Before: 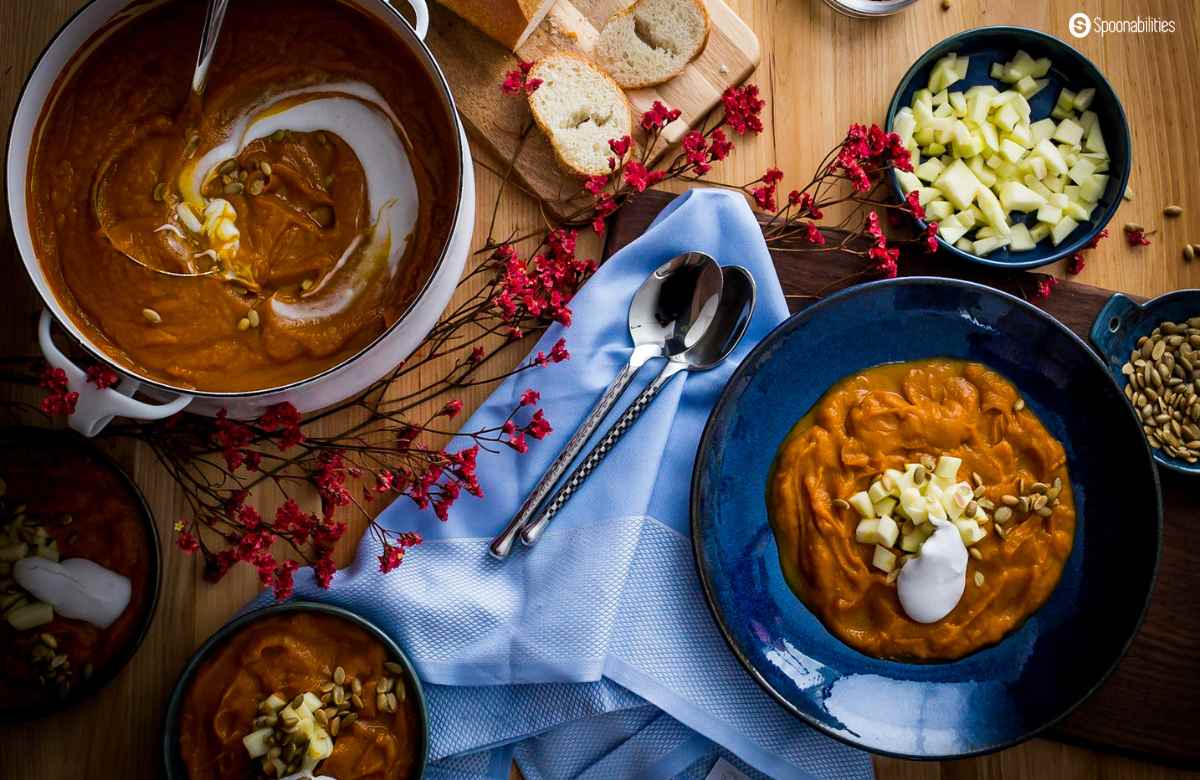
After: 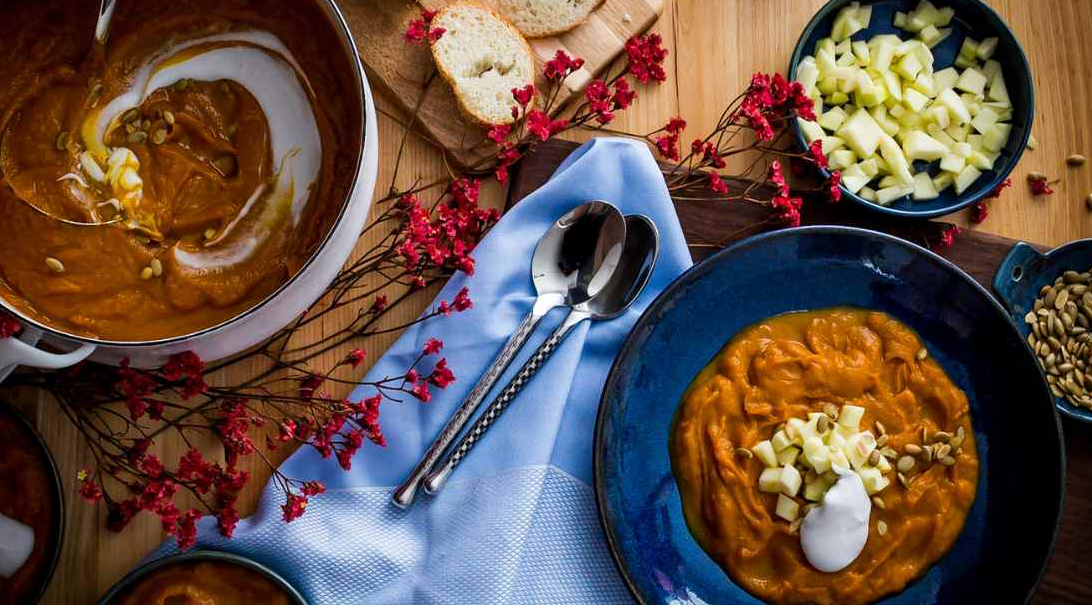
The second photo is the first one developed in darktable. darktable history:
local contrast: mode bilateral grid, contrast 15, coarseness 36, detail 105%, midtone range 0.2
crop: left 8.155%, top 6.611%, bottom 15.385%
